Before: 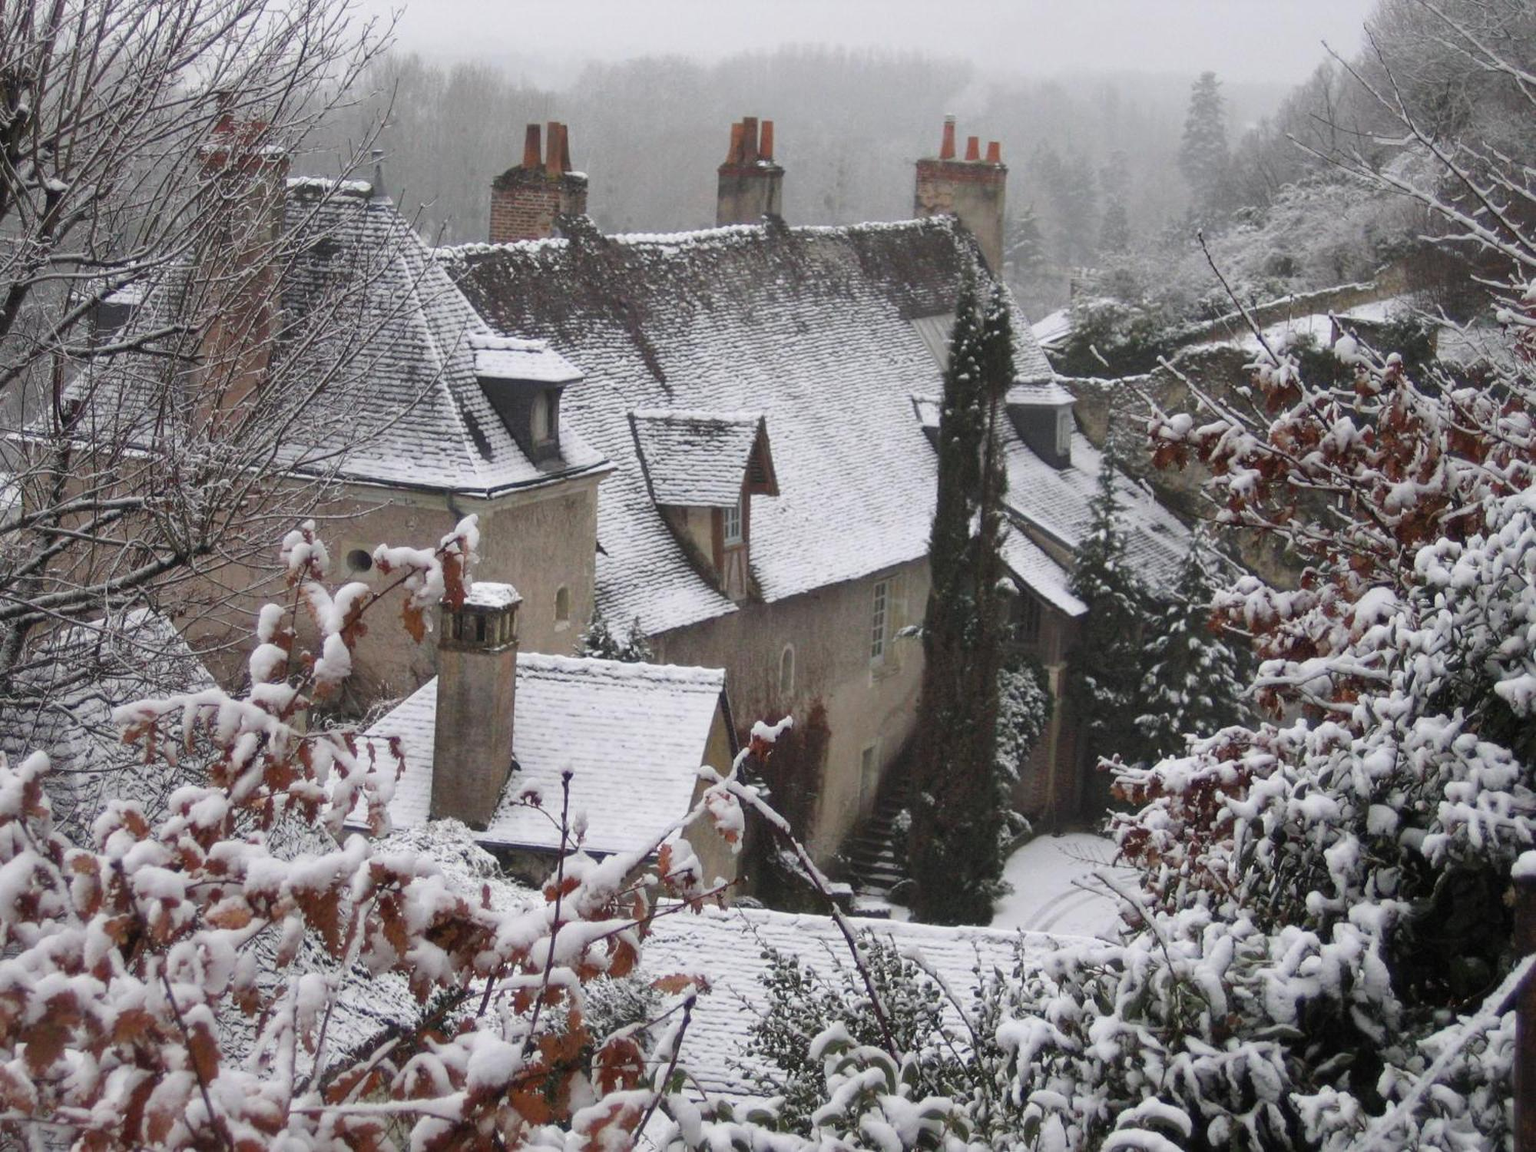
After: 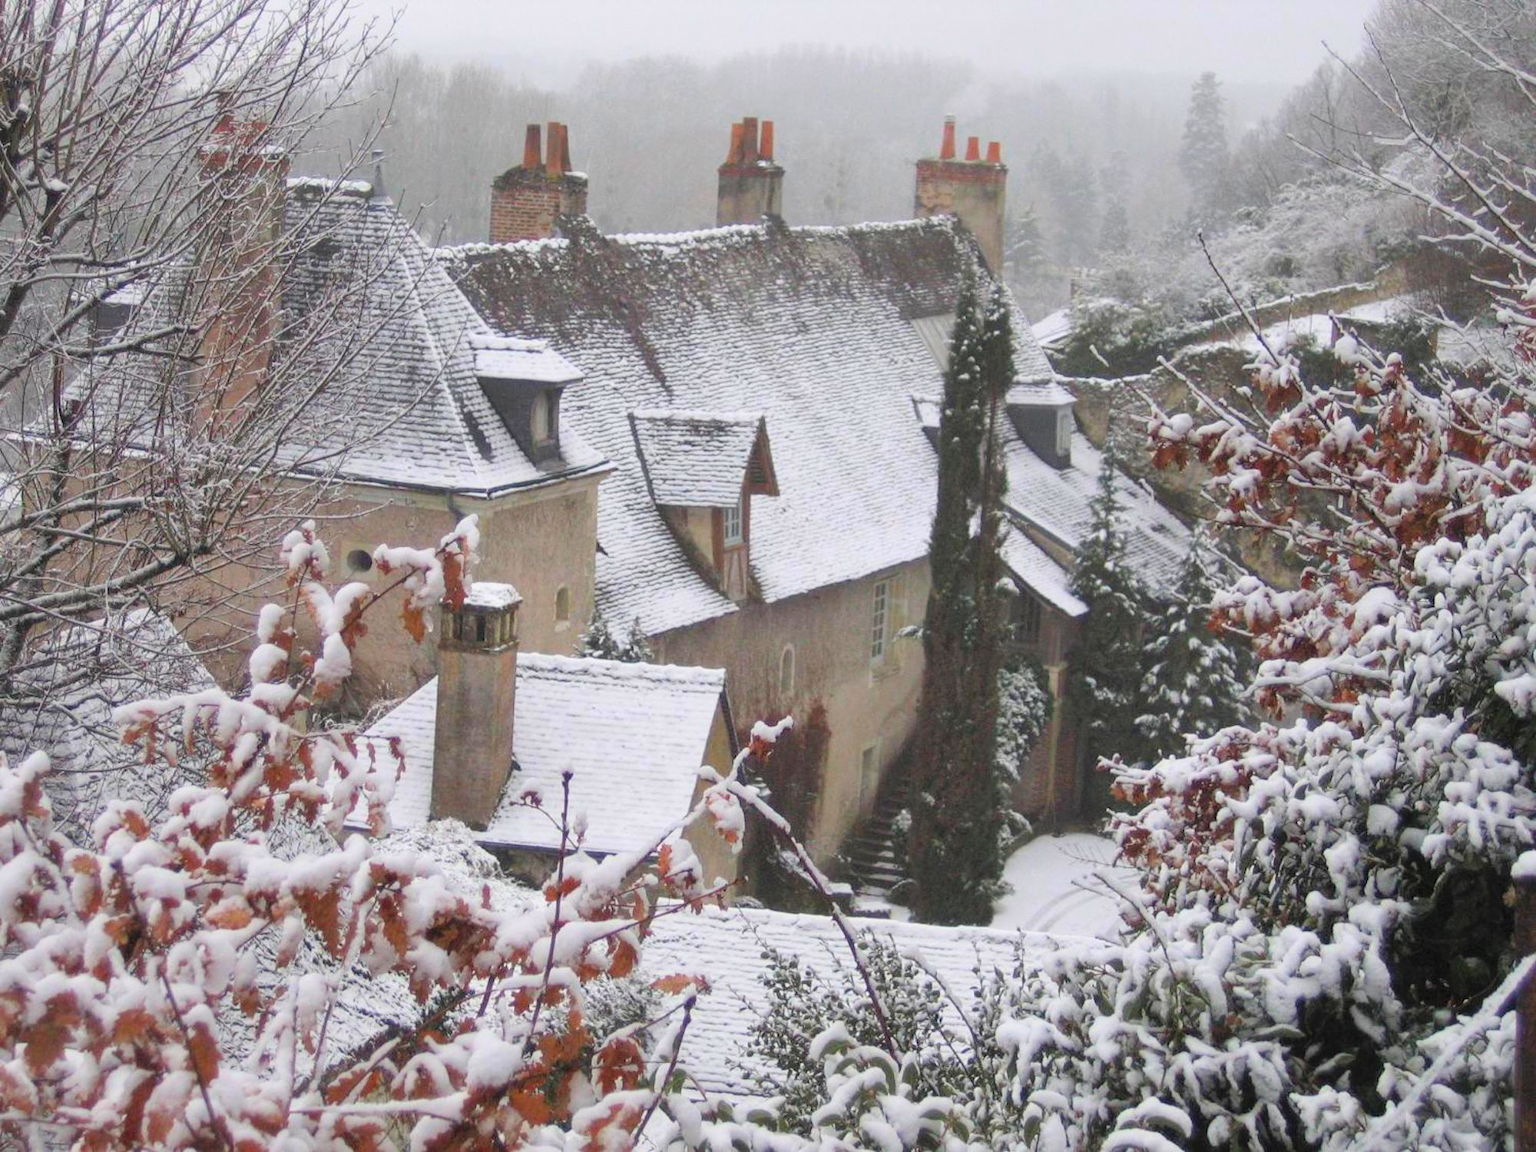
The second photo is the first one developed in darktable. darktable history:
contrast brightness saturation: contrast 0.066, brightness 0.178, saturation 0.404
